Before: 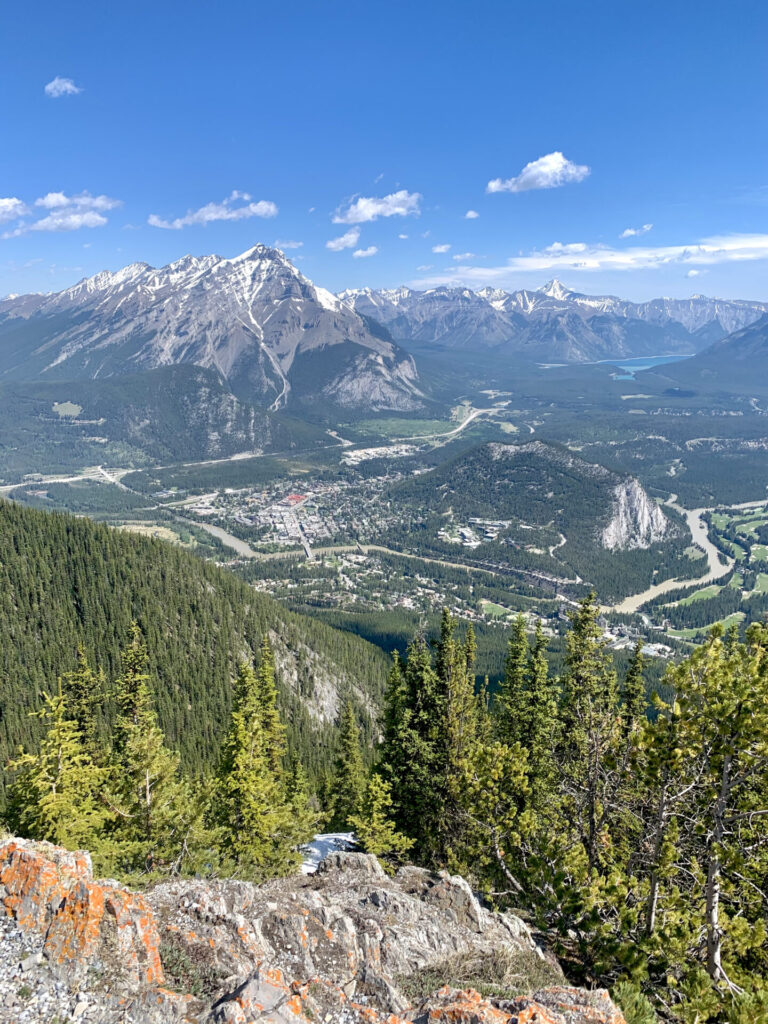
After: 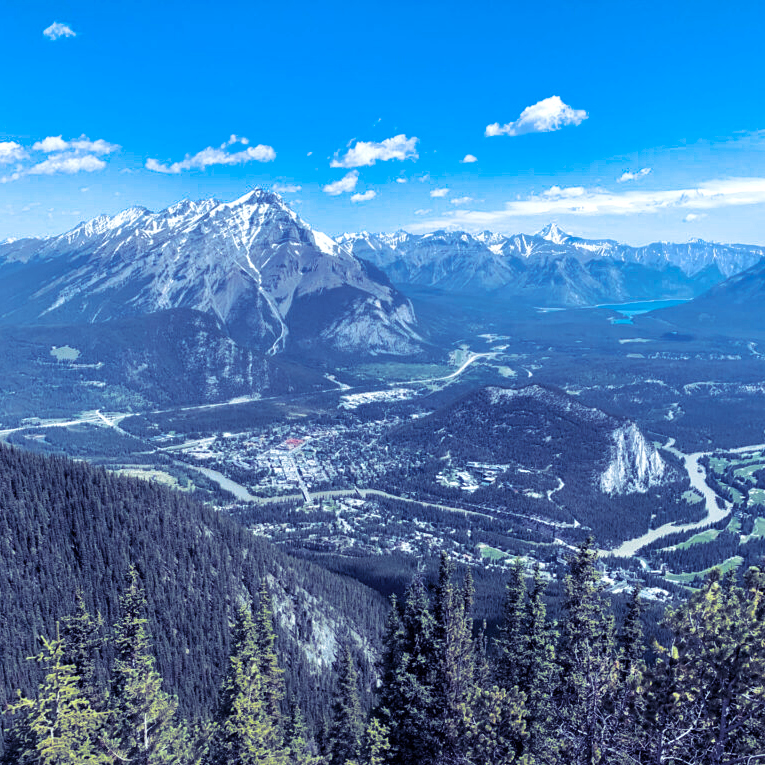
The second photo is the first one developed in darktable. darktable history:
crop: left 0.387%, top 5.469%, bottom 19.809%
split-toning: shadows › hue 242.67°, shadows › saturation 0.733, highlights › hue 45.33°, highlights › saturation 0.667, balance -53.304, compress 21.15%
color correction: highlights a* -9.35, highlights b* -23.15
